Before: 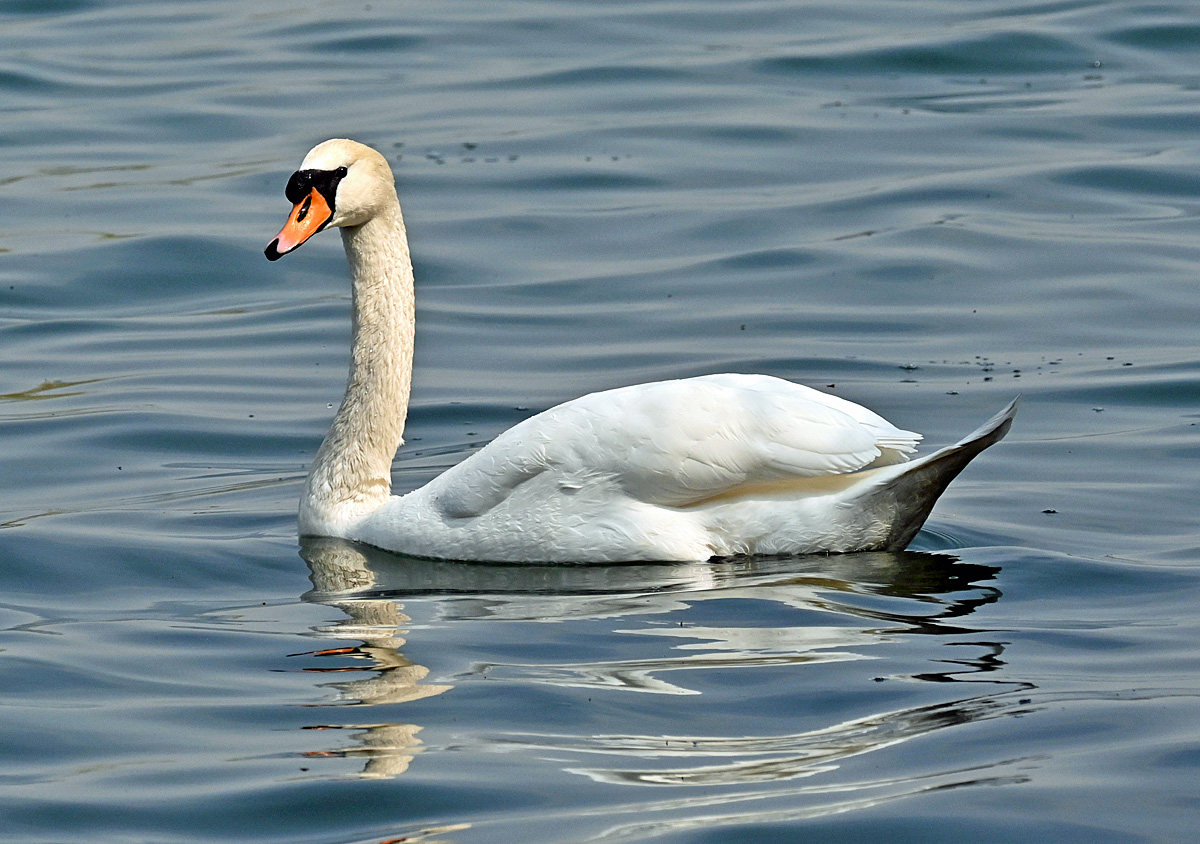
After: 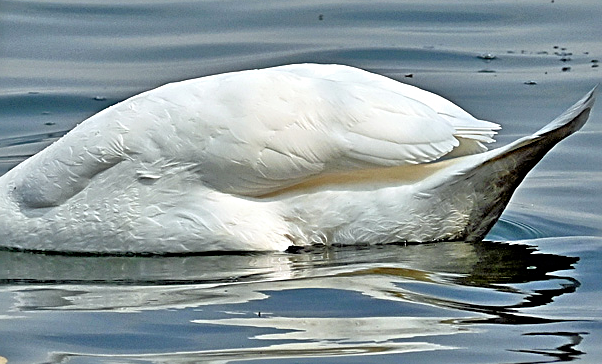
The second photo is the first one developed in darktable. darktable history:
crop: left 35.174%, top 36.776%, right 14.61%, bottom 20.077%
sharpen: radius 3.075
tone equalizer: -7 EV 0.164 EV, -6 EV 0.596 EV, -5 EV 1.19 EV, -4 EV 1.31 EV, -3 EV 1.18 EV, -2 EV 0.6 EV, -1 EV 0.157 EV
